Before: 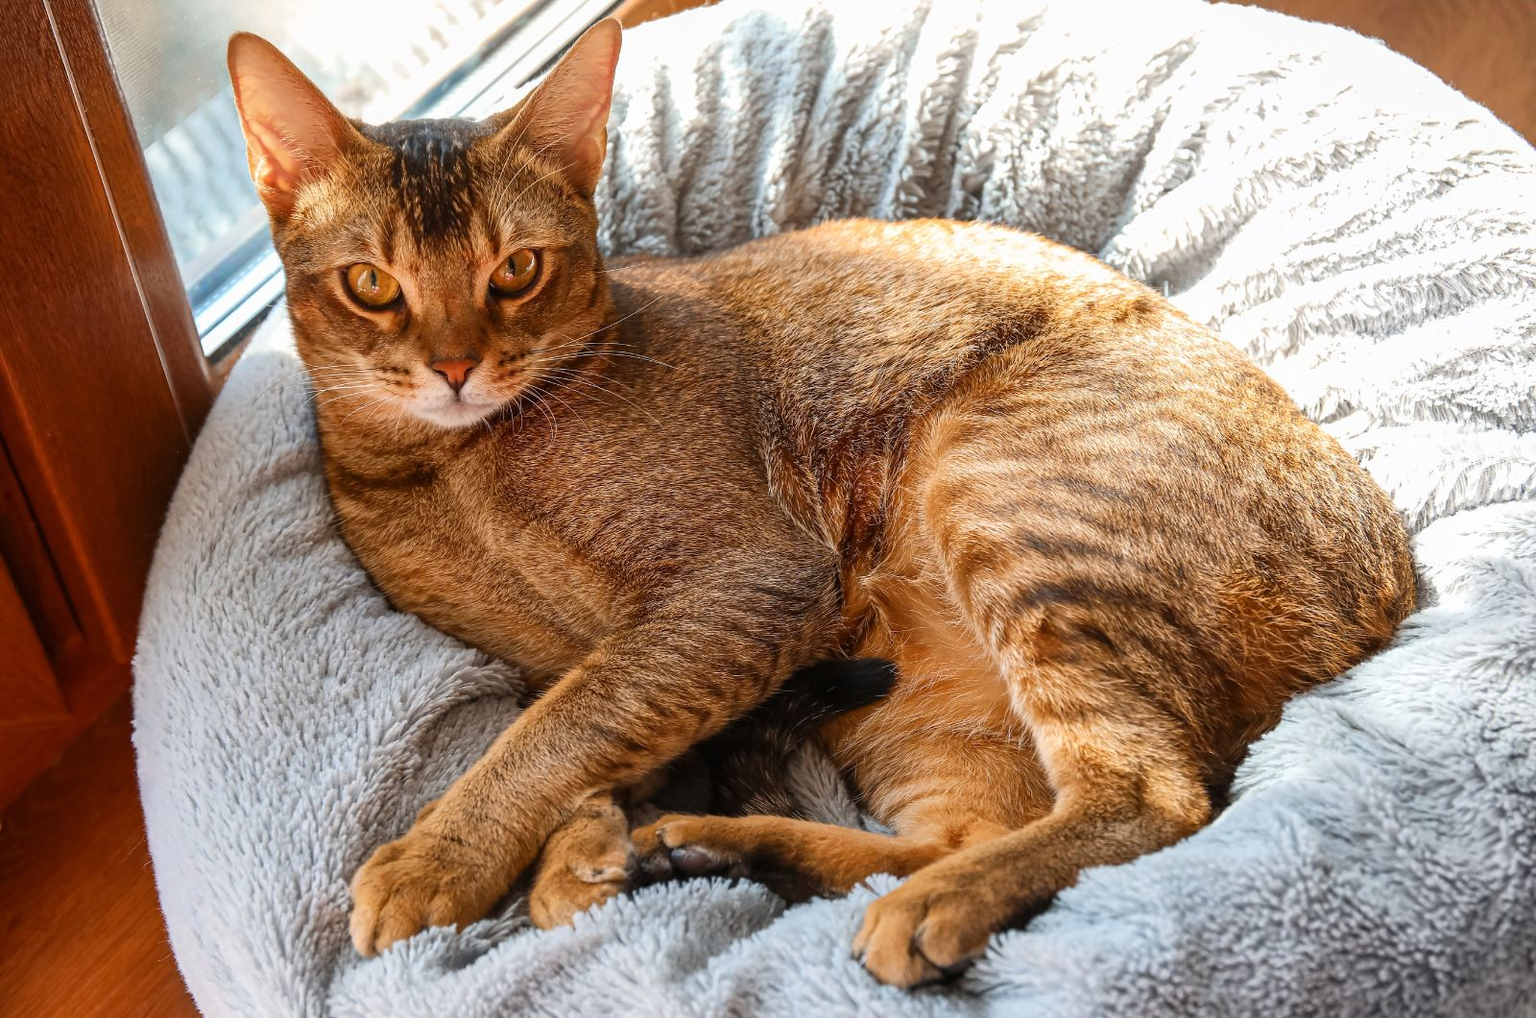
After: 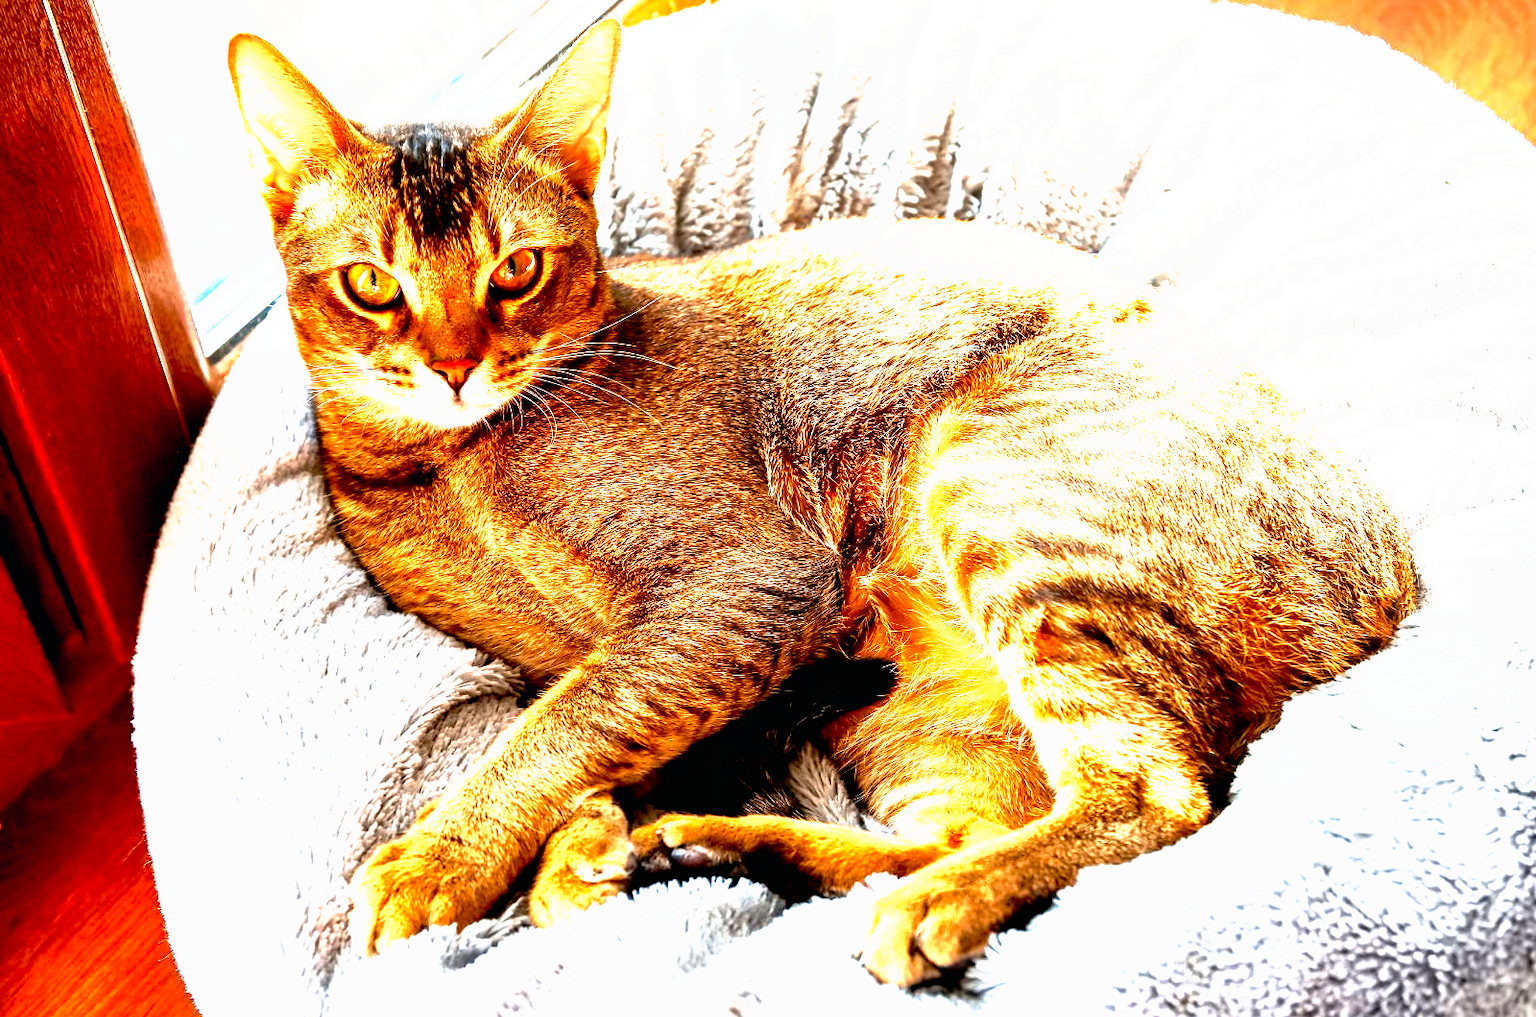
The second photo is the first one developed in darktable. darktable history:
tone curve: curves: ch0 [(0, 0) (0.003, 0.01) (0.011, 0.011) (0.025, 0.008) (0.044, 0.007) (0.069, 0.006) (0.1, 0.005) (0.136, 0.015) (0.177, 0.094) (0.224, 0.241) (0.277, 0.369) (0.335, 0.5) (0.399, 0.648) (0.468, 0.811) (0.543, 0.975) (0.623, 0.989) (0.709, 0.989) (0.801, 0.99) (0.898, 0.99) (1, 1)], preserve colors none
